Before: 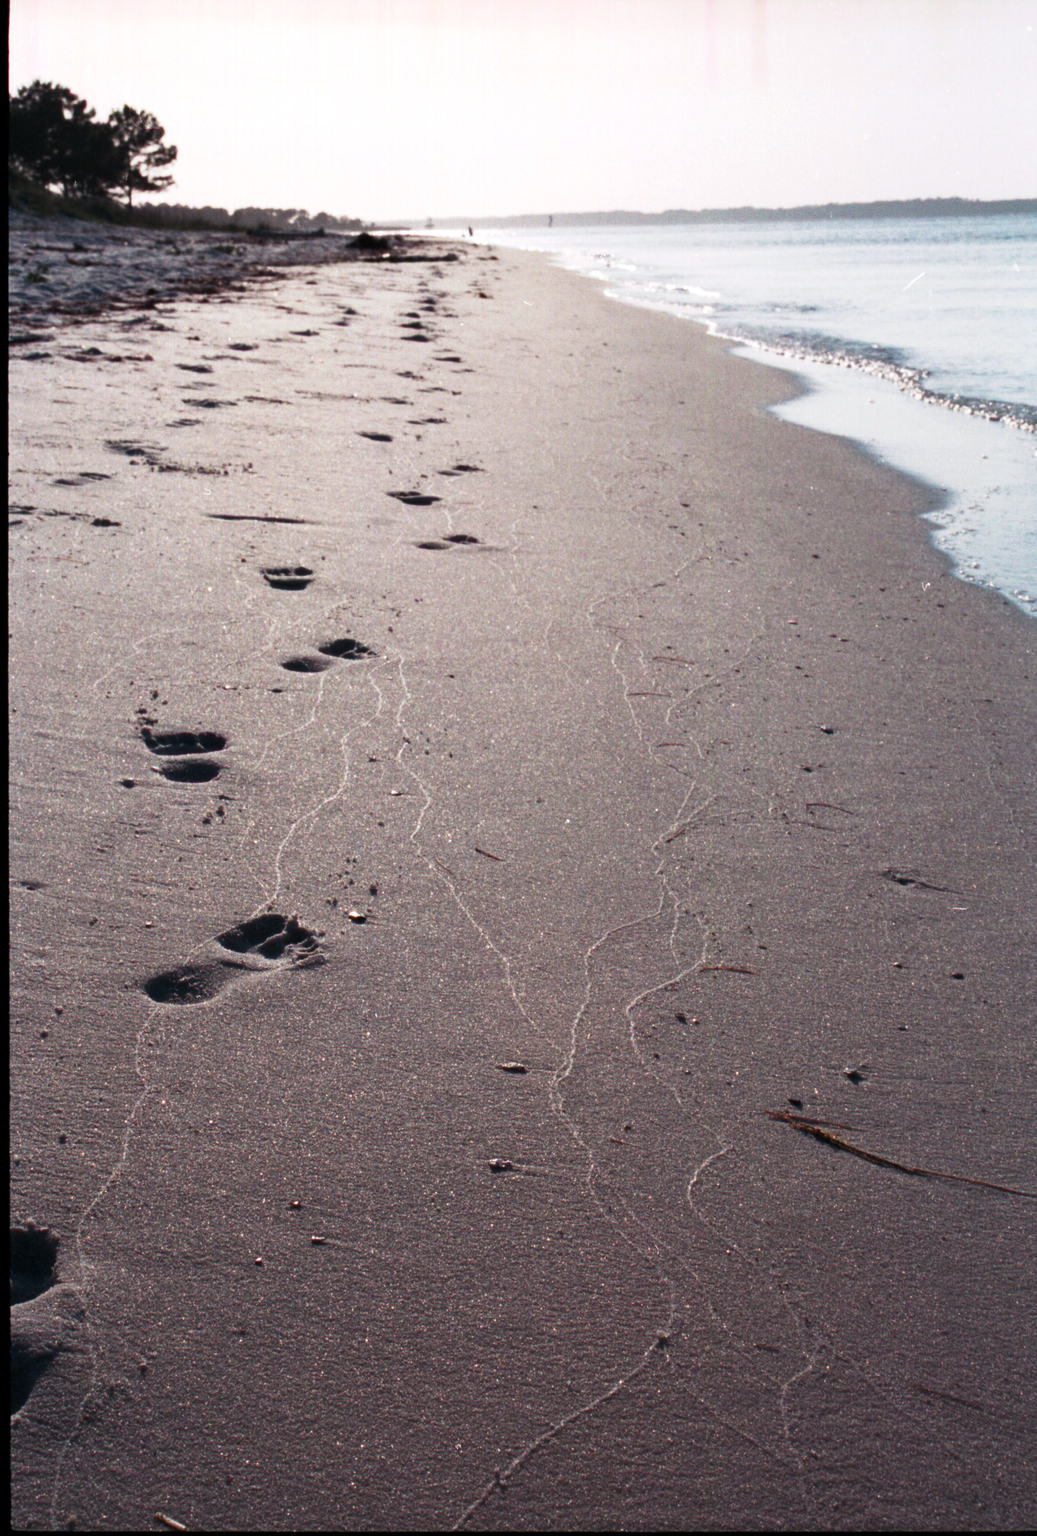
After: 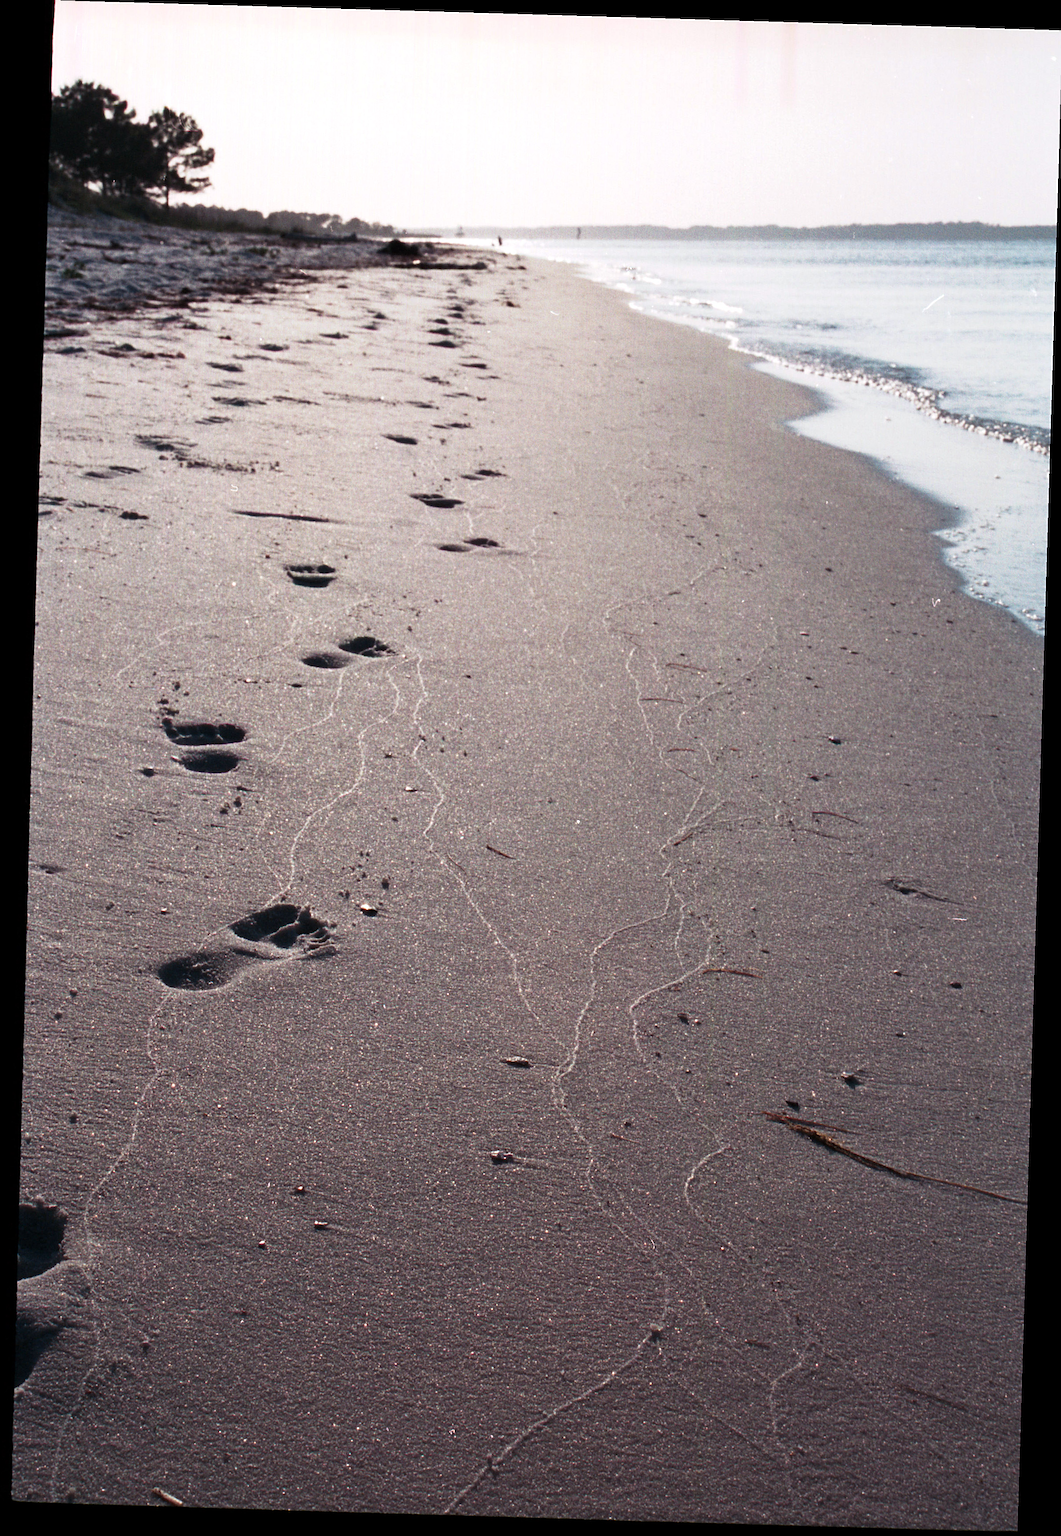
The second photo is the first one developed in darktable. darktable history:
rotate and perspective: rotation 1.72°, automatic cropping off
sharpen: on, module defaults
